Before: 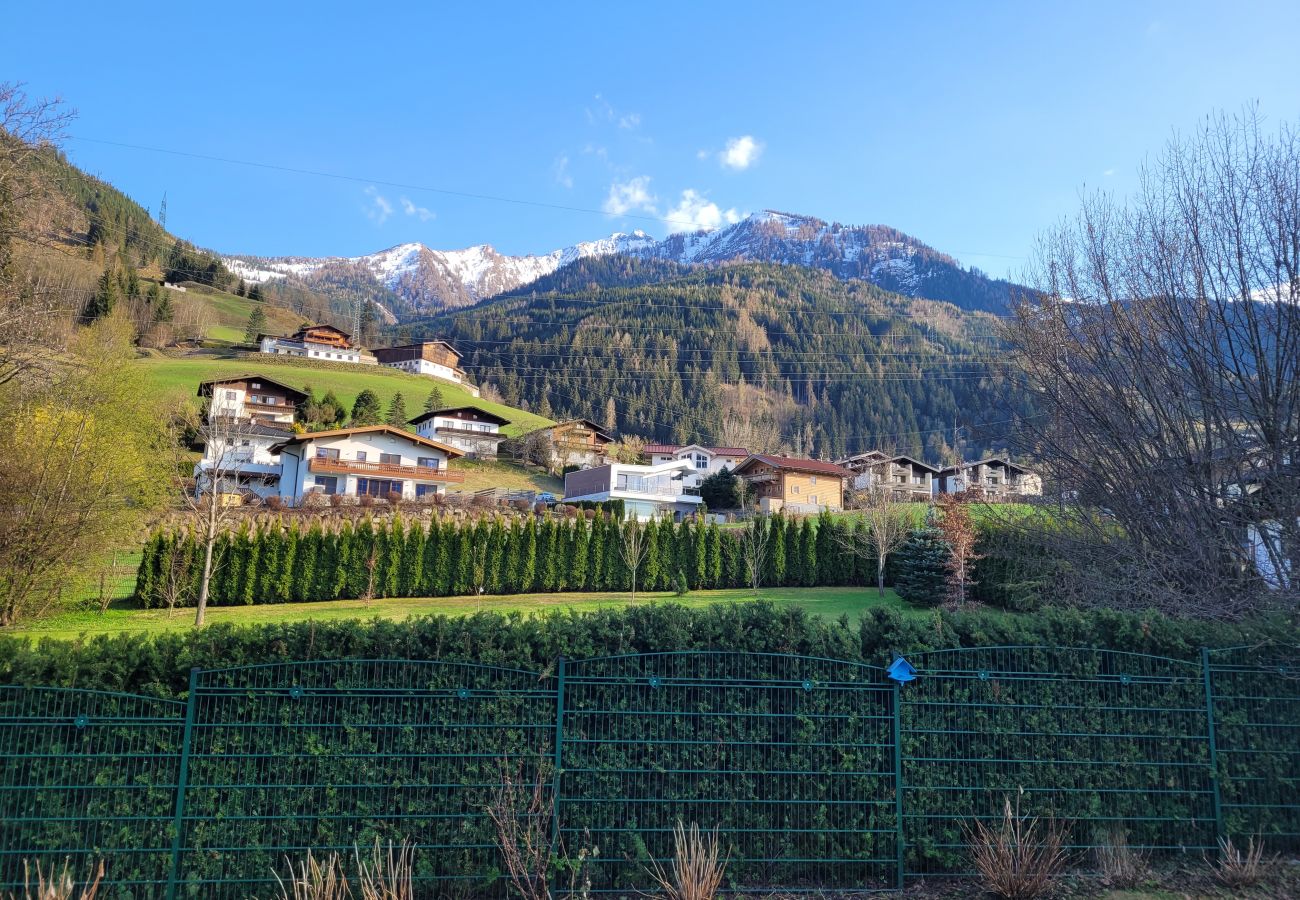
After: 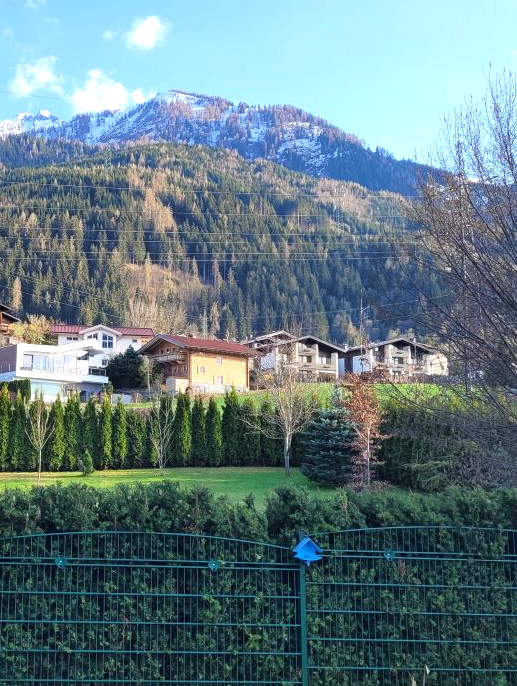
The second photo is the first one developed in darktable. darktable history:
crop: left 45.721%, top 13.393%, right 14.118%, bottom 10.01%
exposure: exposure 0.485 EV, compensate highlight preservation false
